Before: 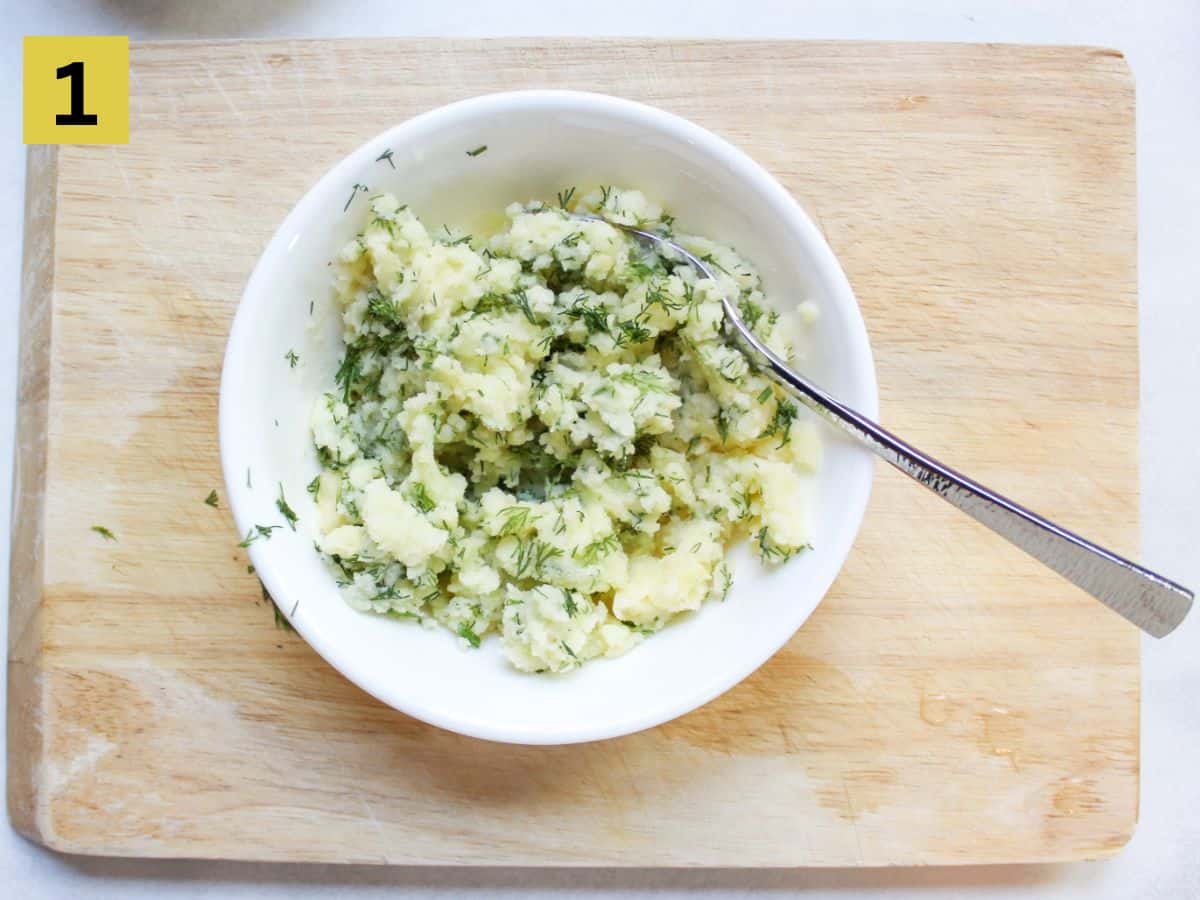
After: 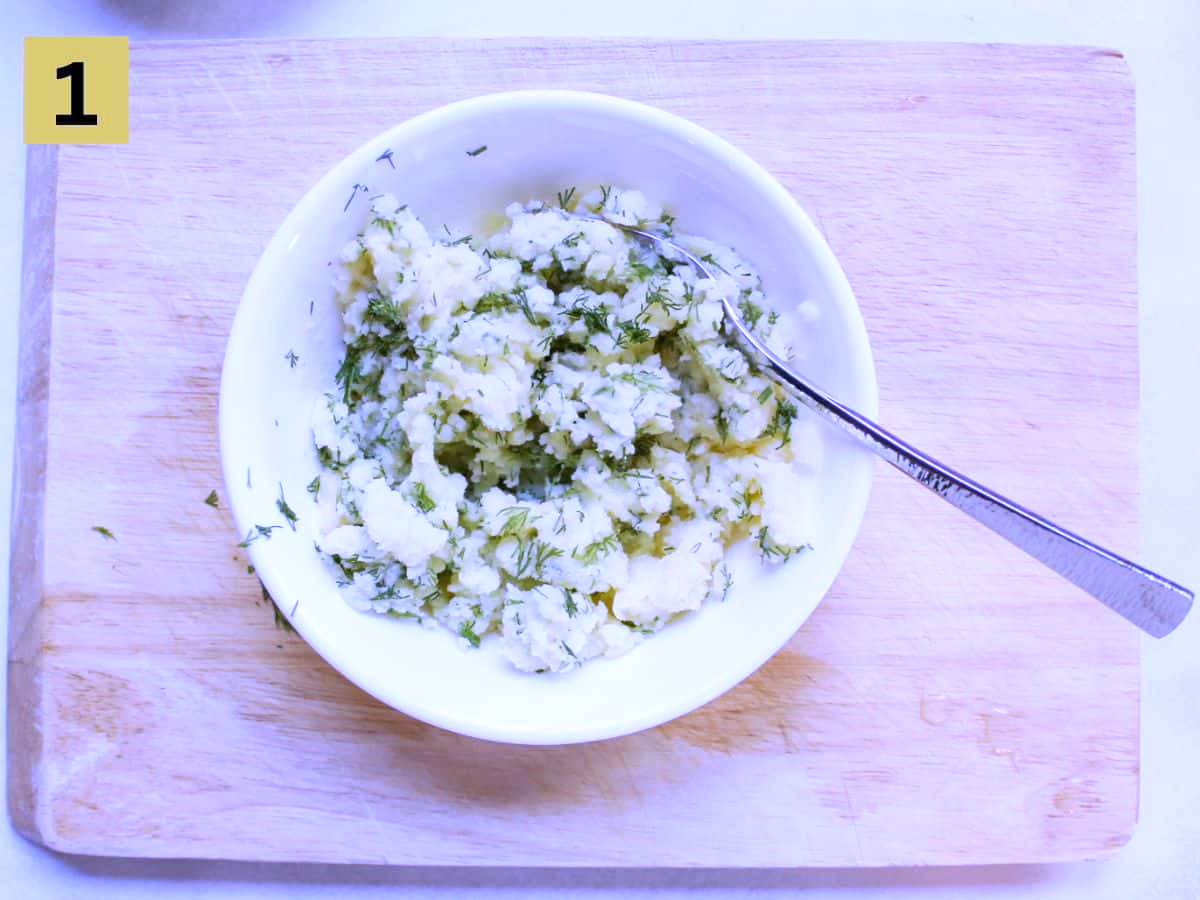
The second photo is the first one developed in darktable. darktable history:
exposure: compensate highlight preservation false
white balance: red 0.98, blue 1.61
